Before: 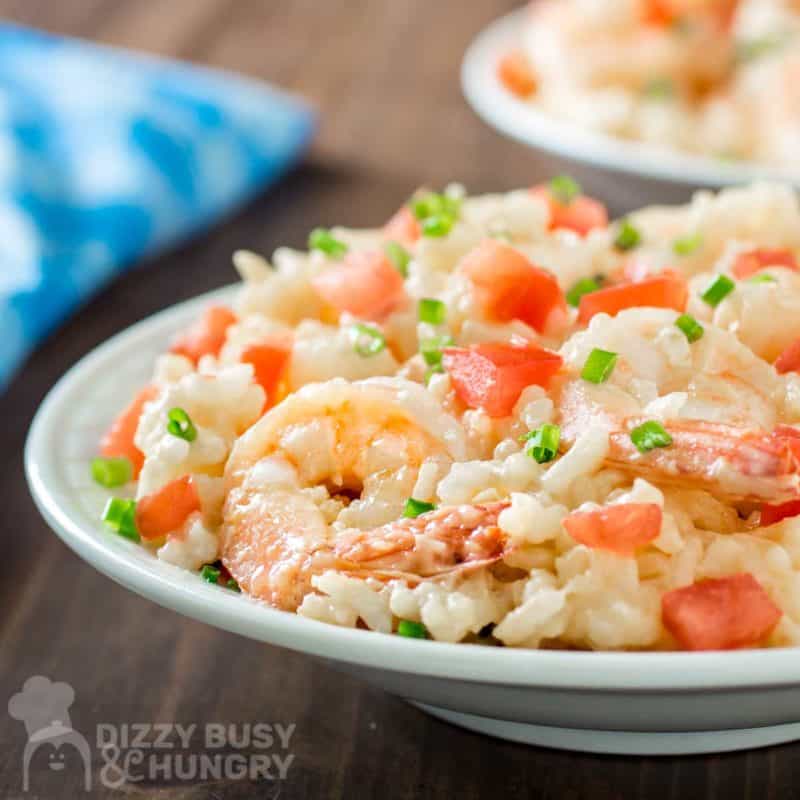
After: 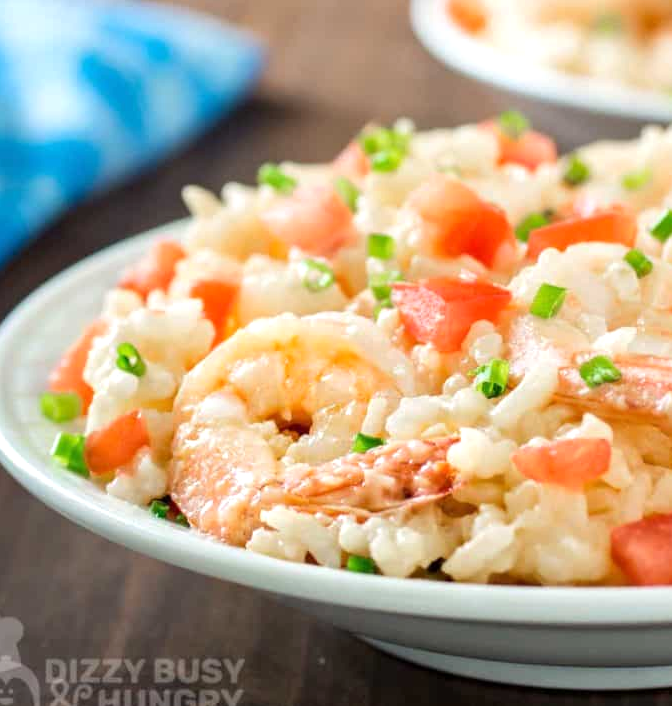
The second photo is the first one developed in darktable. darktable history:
crop: left 6.446%, top 8.188%, right 9.538%, bottom 3.548%
exposure: exposure 0.2 EV, compensate highlight preservation false
